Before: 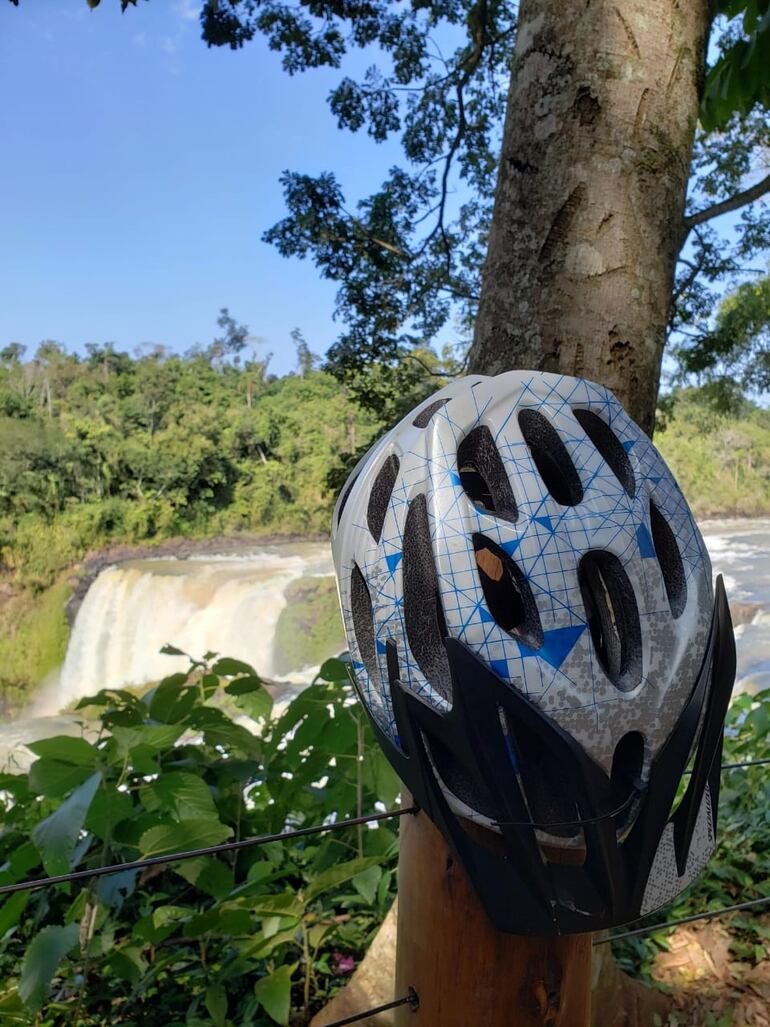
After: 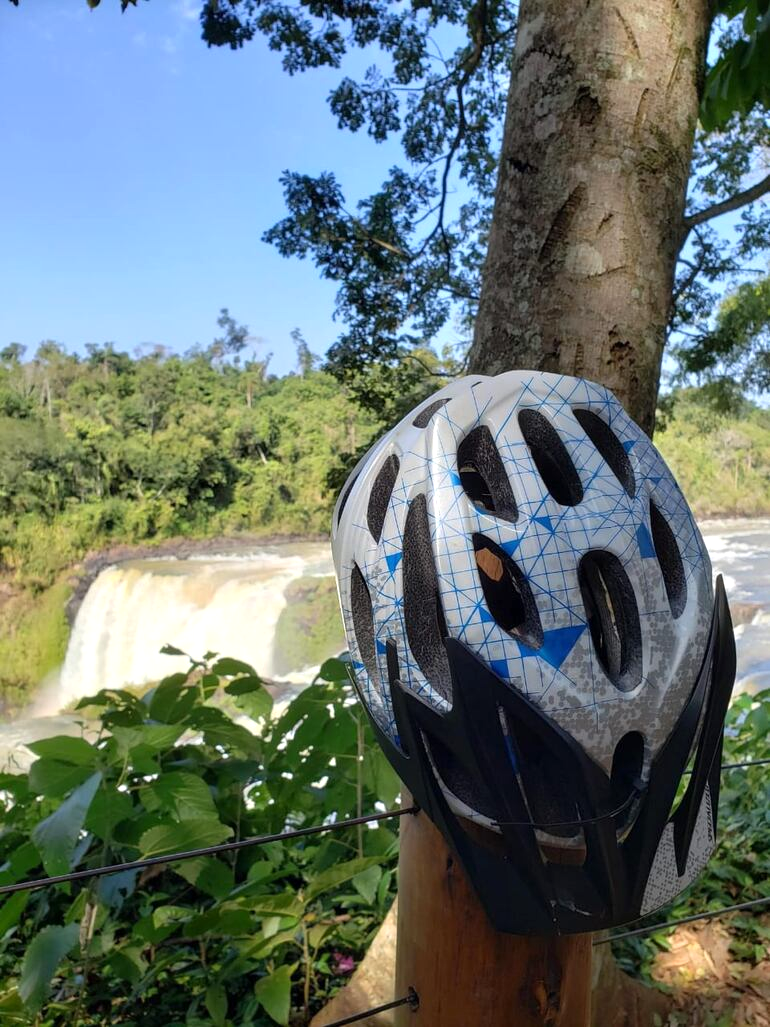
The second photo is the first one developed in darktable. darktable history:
exposure: exposure 0.299 EV, compensate highlight preservation false
